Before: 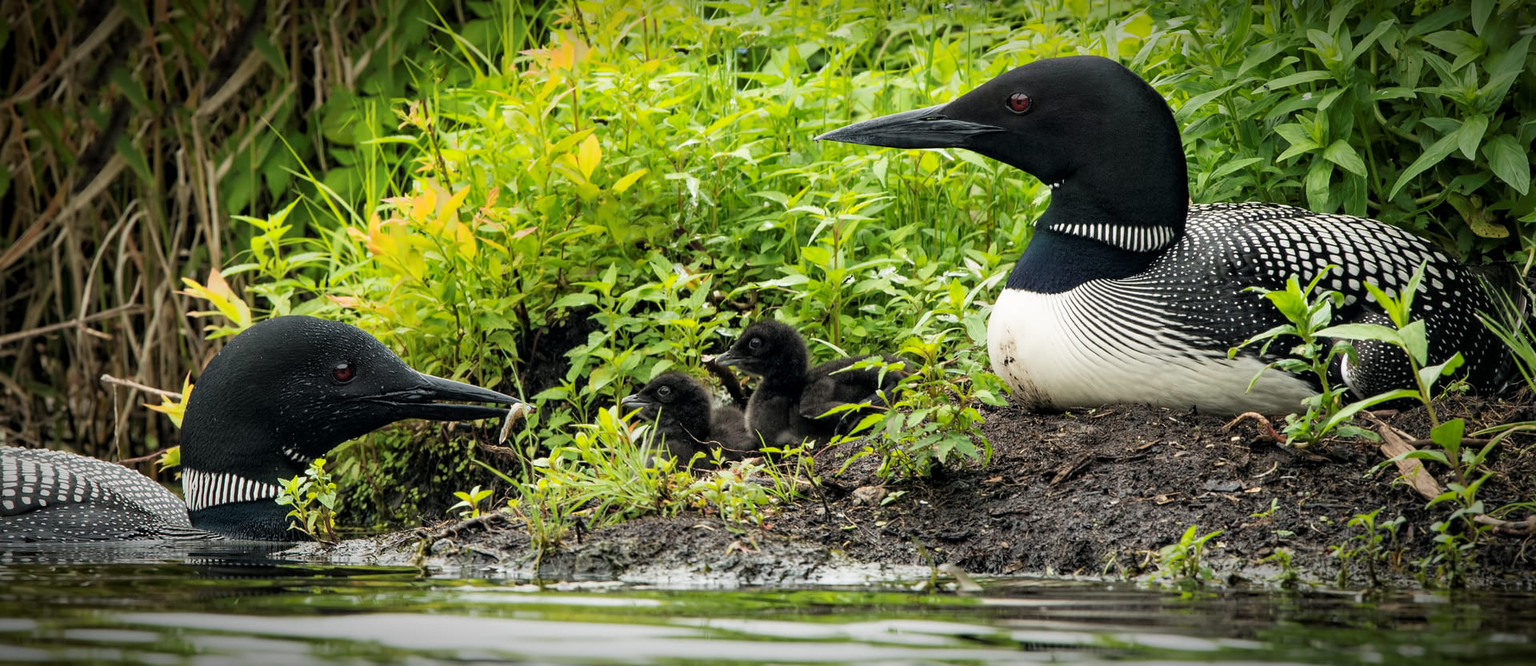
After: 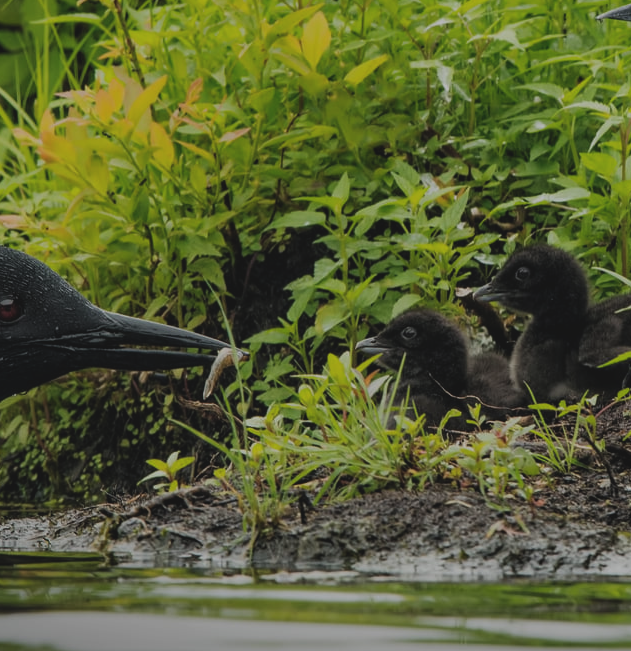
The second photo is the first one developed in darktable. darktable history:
exposure: black level correction -0.016, exposure -1.069 EV, compensate highlight preservation false
crop and rotate: left 21.934%, top 18.813%, right 45.157%, bottom 2.974%
